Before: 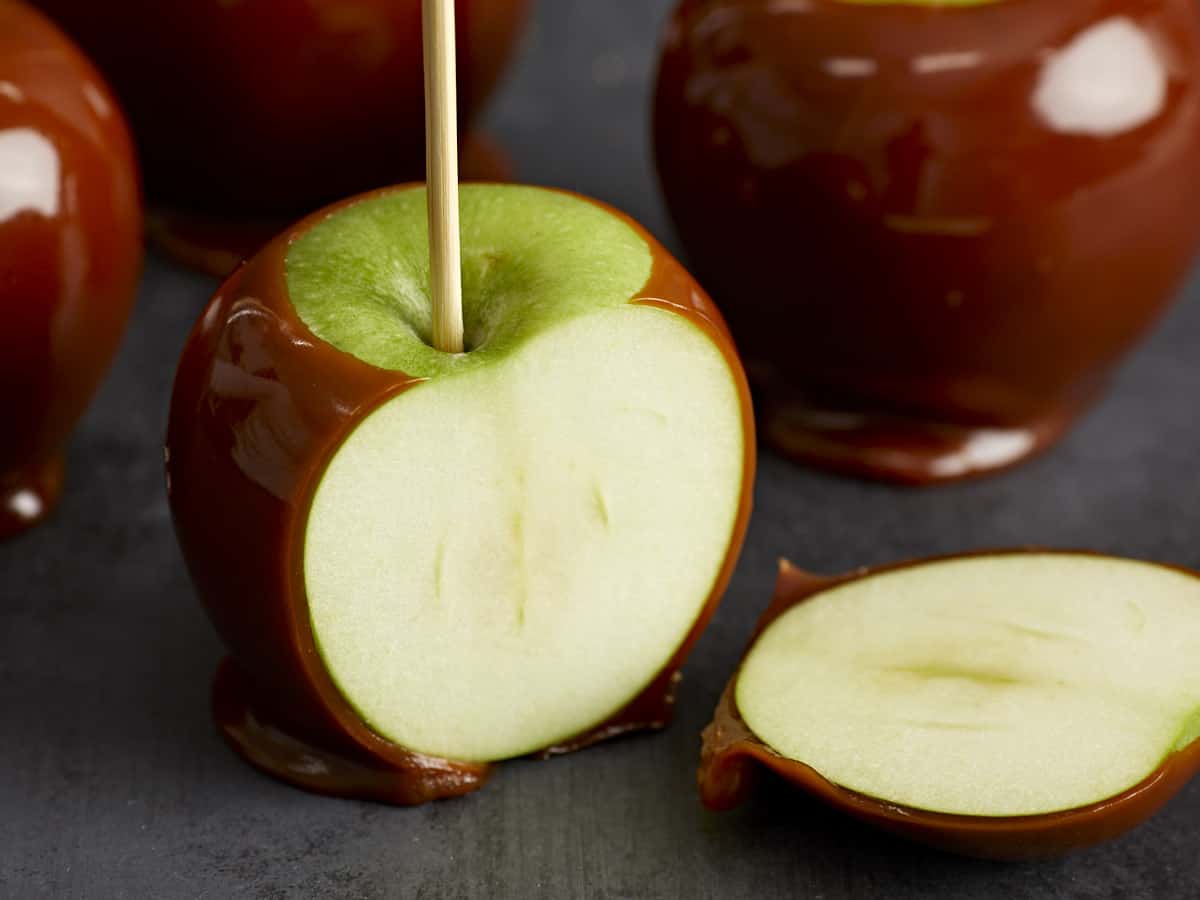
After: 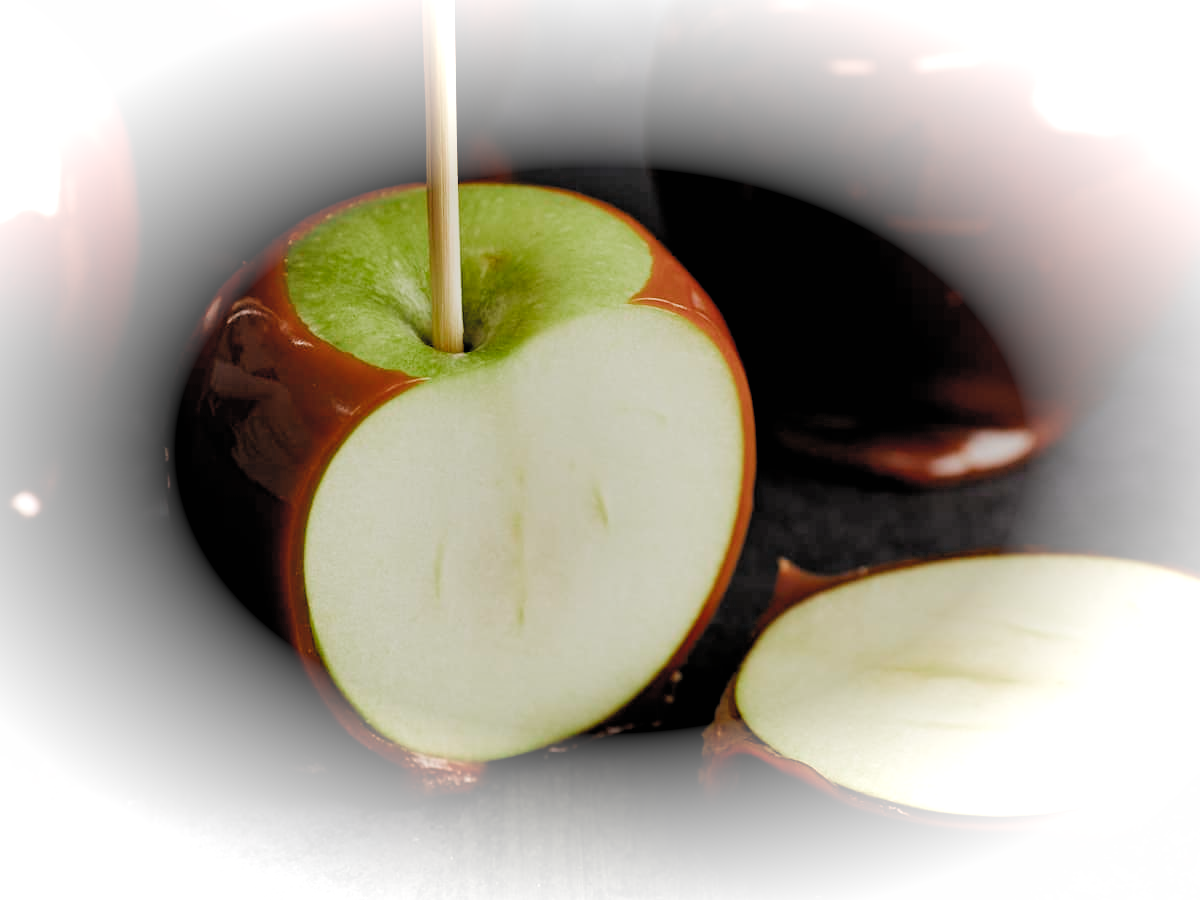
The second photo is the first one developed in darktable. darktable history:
vignetting: fall-off start 70.81%, brightness 0.987, saturation -0.489, width/height ratio 1.334
filmic rgb: black relative exposure -4.82 EV, white relative exposure 4 EV, hardness 2.81, add noise in highlights 0.102, color science v4 (2020), iterations of high-quality reconstruction 0, type of noise poissonian
shadows and highlights: radius 109.35, shadows 23.82, highlights -58.1, low approximation 0.01, soften with gaussian
